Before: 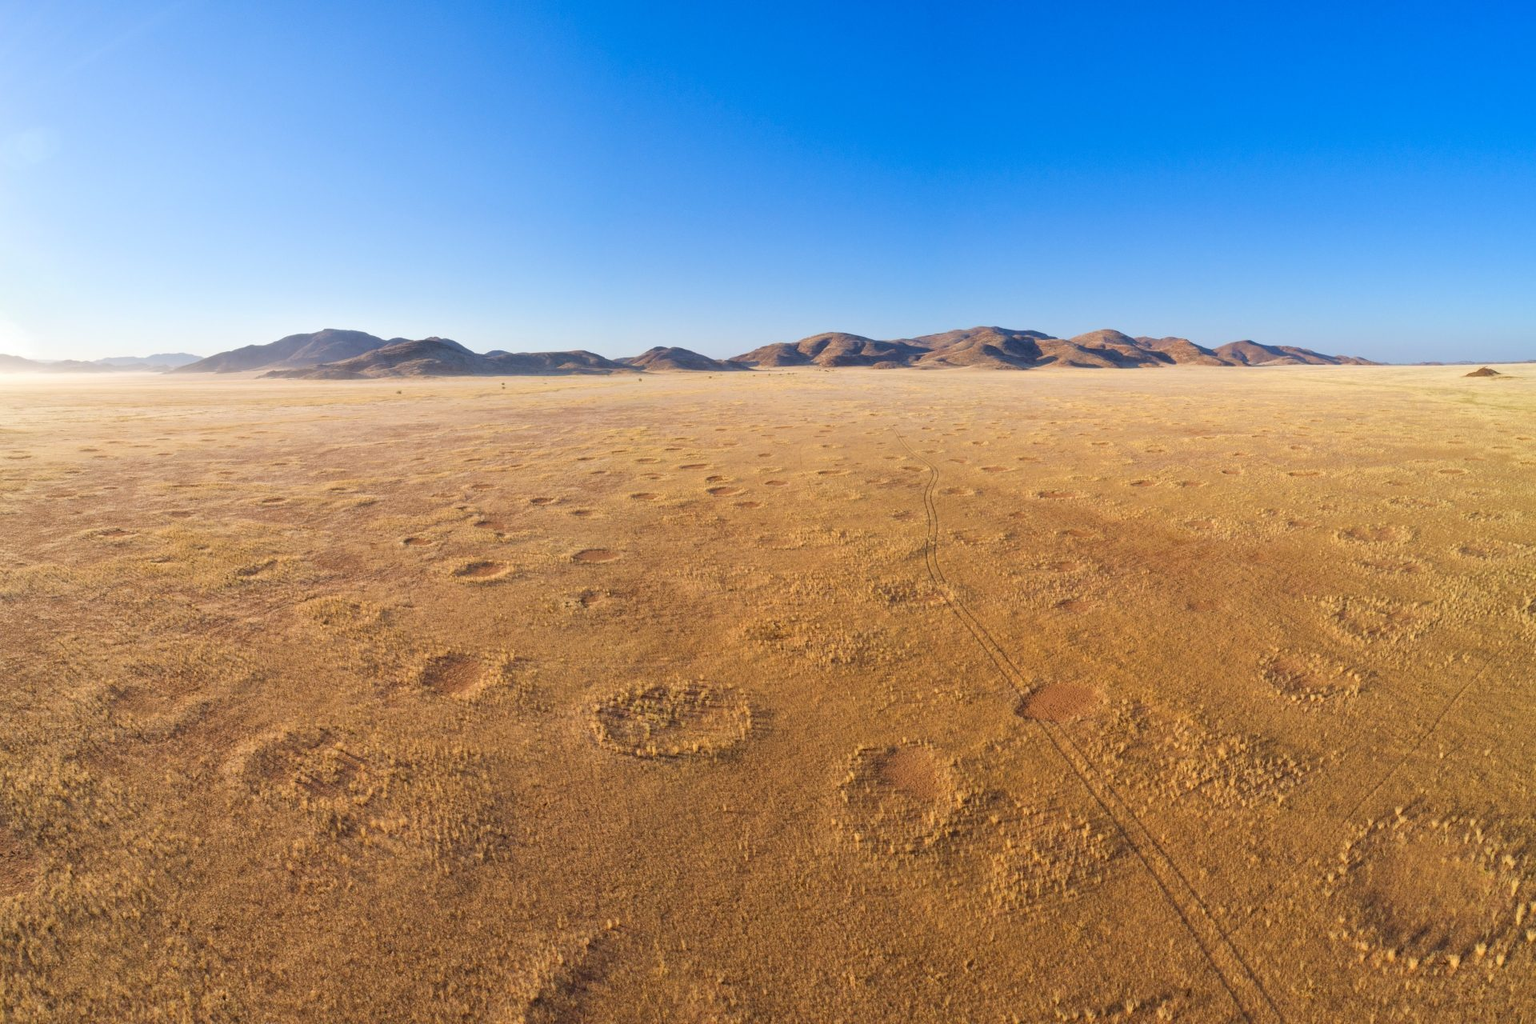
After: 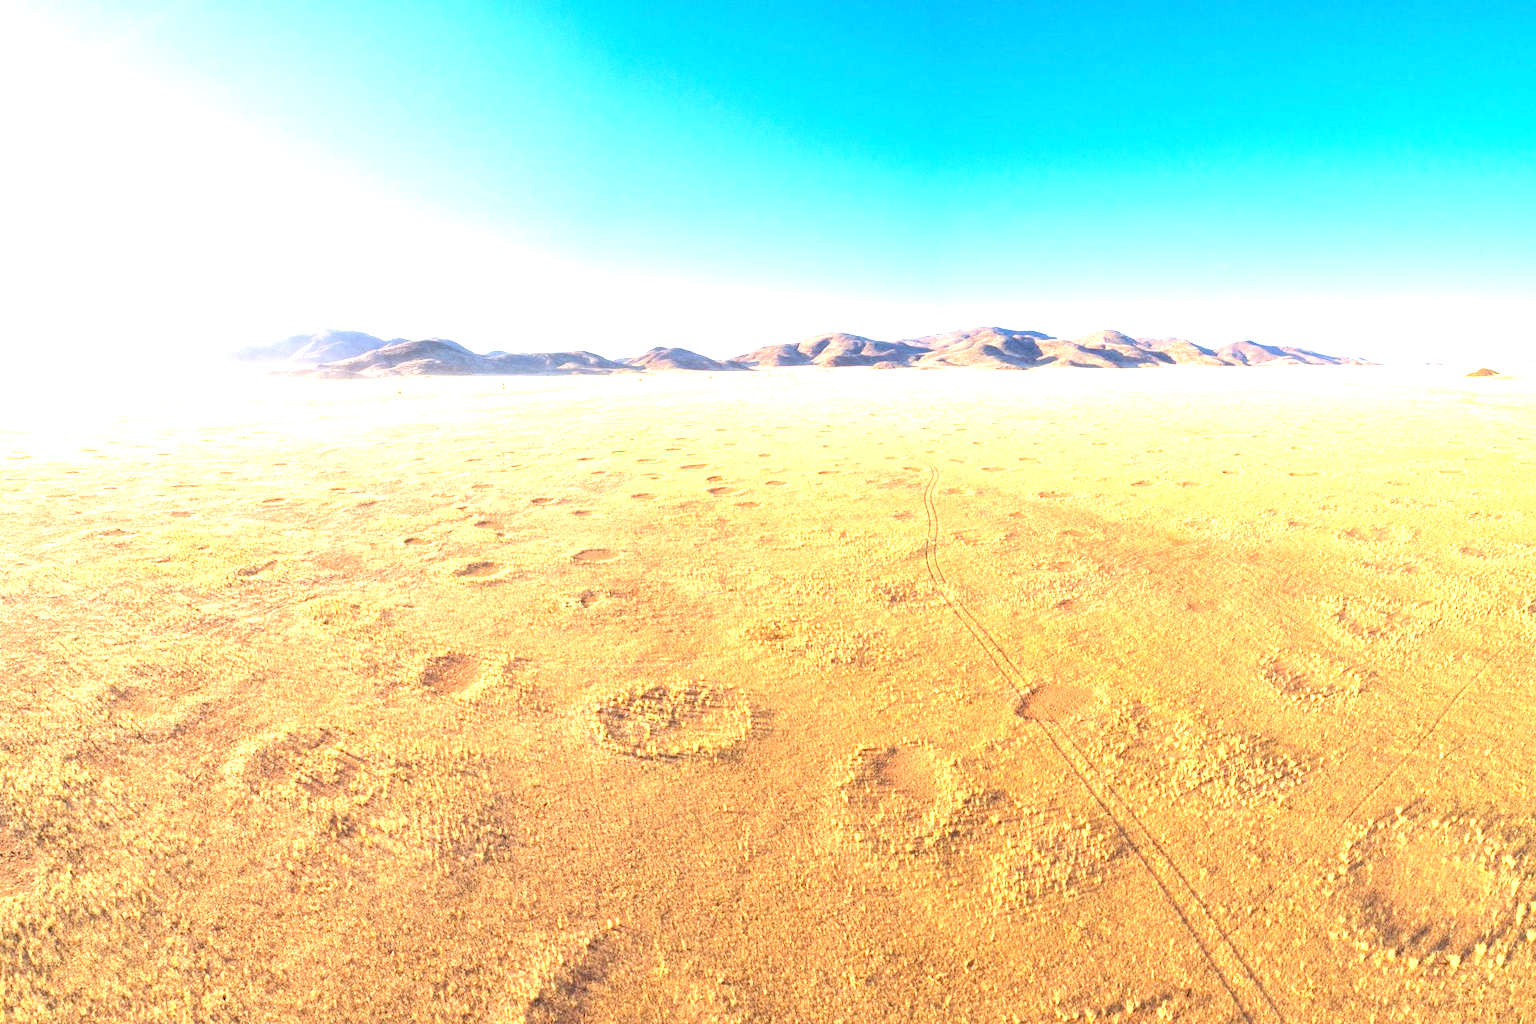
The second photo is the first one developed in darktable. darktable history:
exposure: black level correction 0, exposure 1.884 EV, compensate exposure bias true, compensate highlight preservation false
